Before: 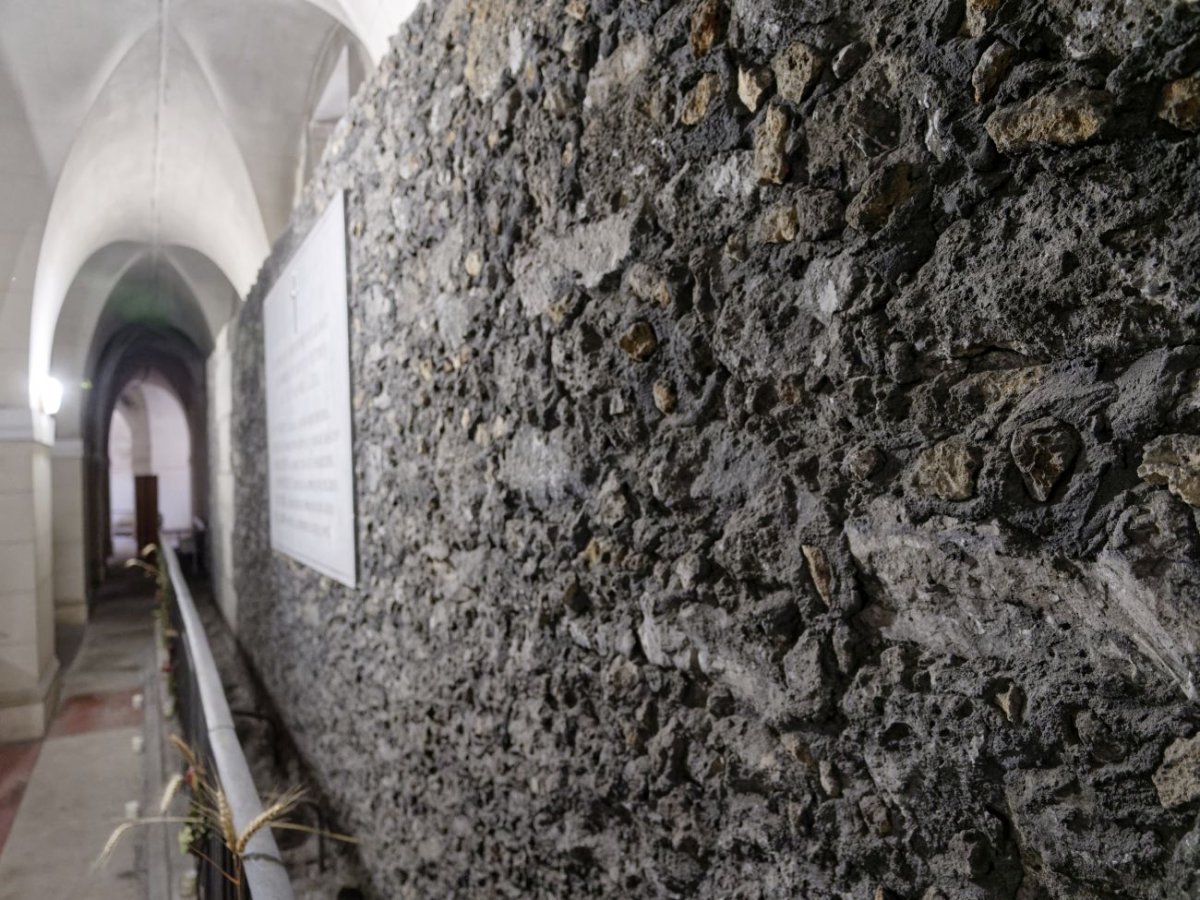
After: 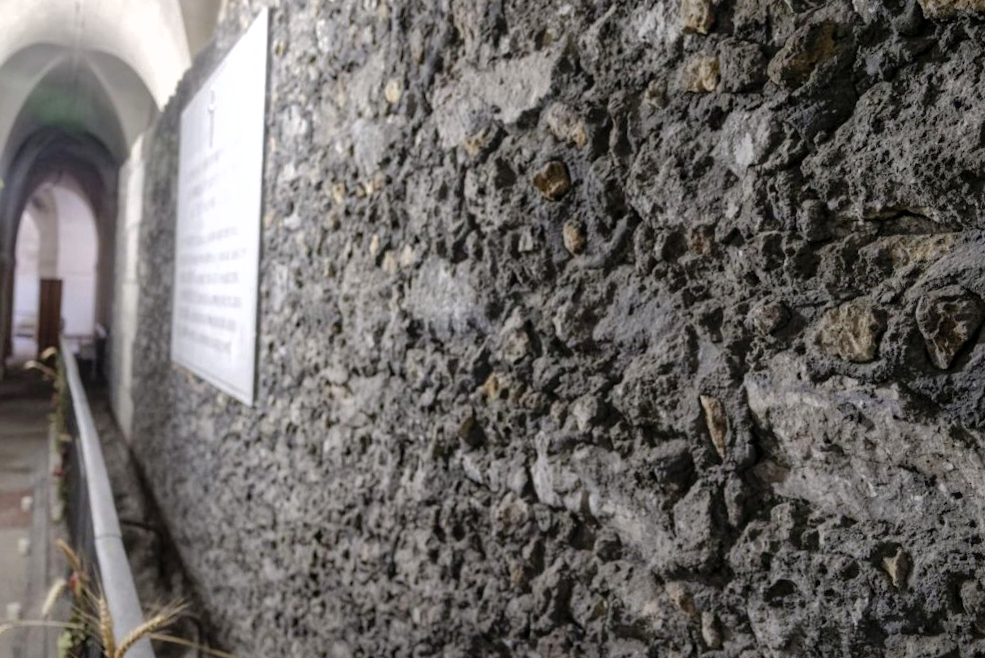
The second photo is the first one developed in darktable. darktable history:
crop and rotate: angle -4.12°, left 9.912%, top 20.934%, right 11.996%, bottom 12.139%
tone equalizer: -8 EV -0.449 EV, -7 EV -0.42 EV, -6 EV -0.34 EV, -5 EV -0.245 EV, -3 EV 0.25 EV, -2 EV 0.323 EV, -1 EV 0.384 EV, +0 EV 0.423 EV, mask exposure compensation -0.497 EV
local contrast: detail 110%
shadows and highlights: on, module defaults
